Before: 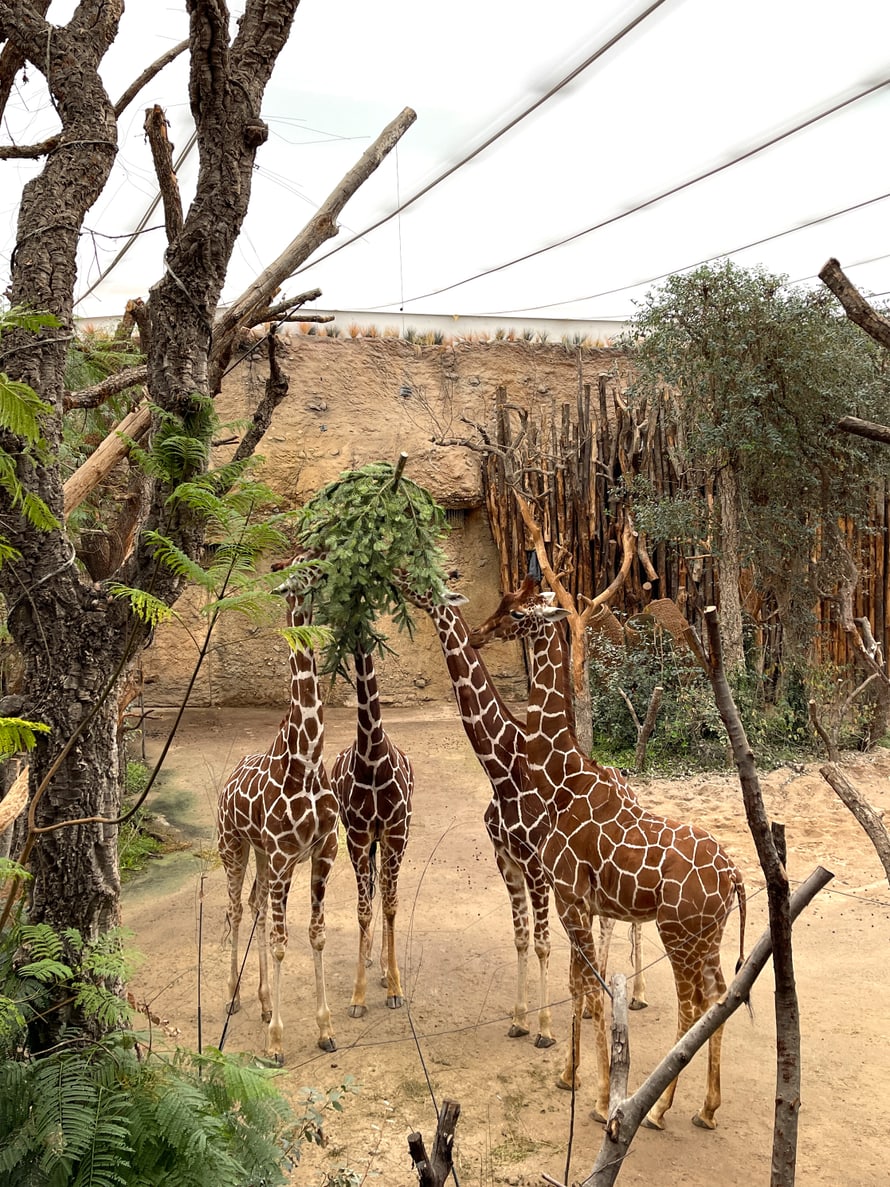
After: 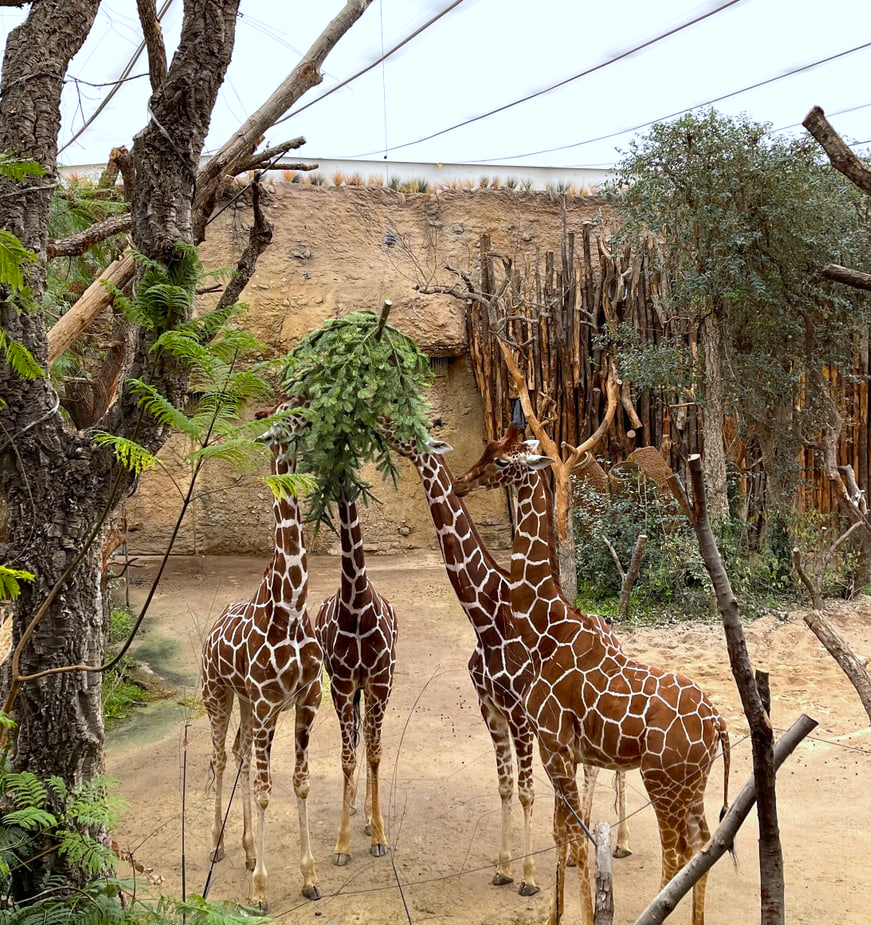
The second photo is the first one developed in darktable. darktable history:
white balance: red 0.954, blue 1.079
contrast brightness saturation: saturation 0.18
crop and rotate: left 1.814%, top 12.818%, right 0.25%, bottom 9.225%
